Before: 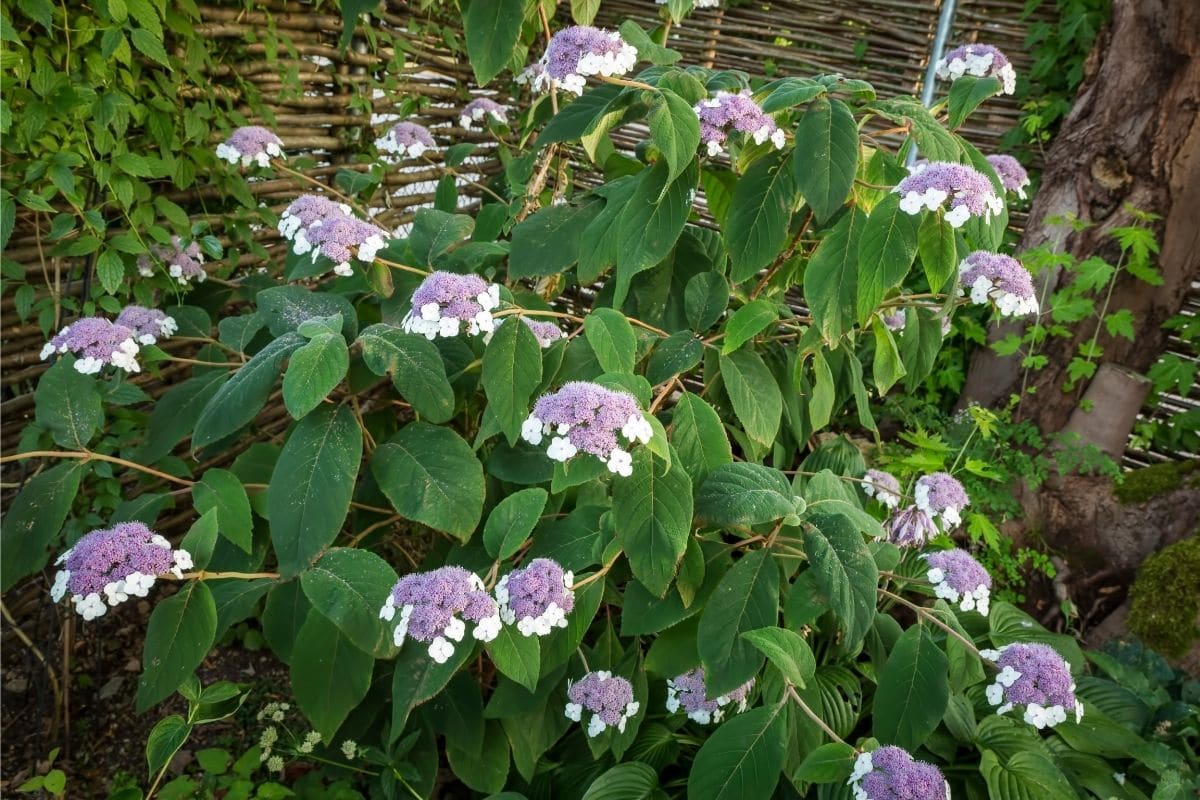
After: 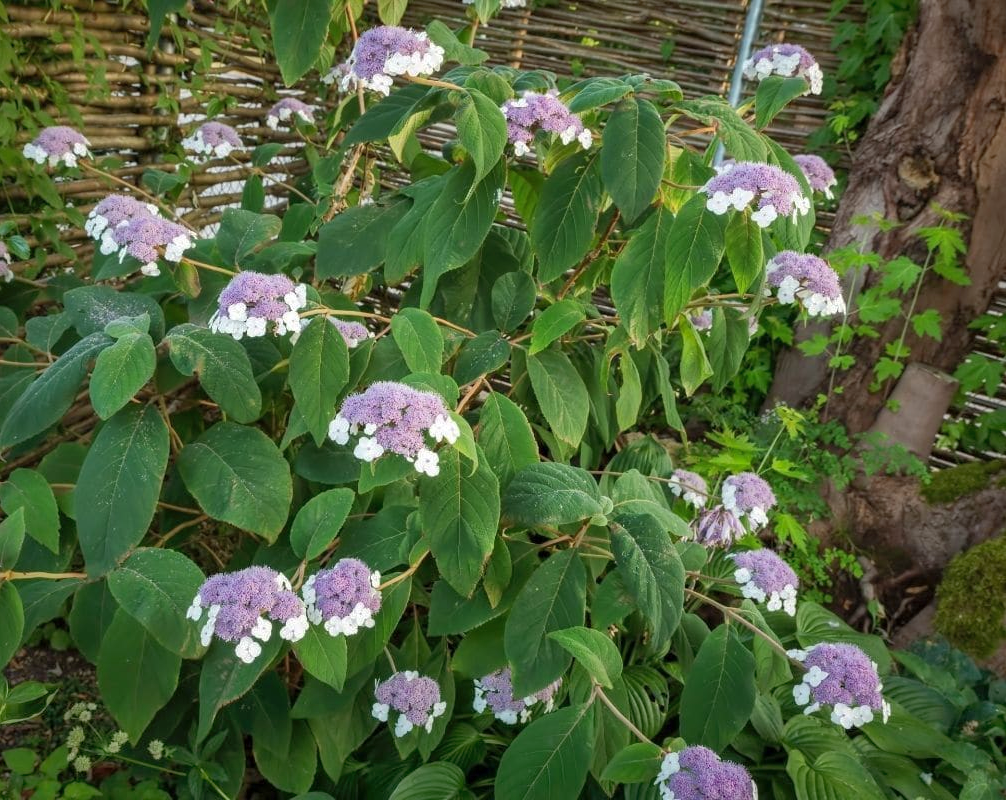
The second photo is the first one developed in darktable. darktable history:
shadows and highlights: on, module defaults
crop: left 16.145%
